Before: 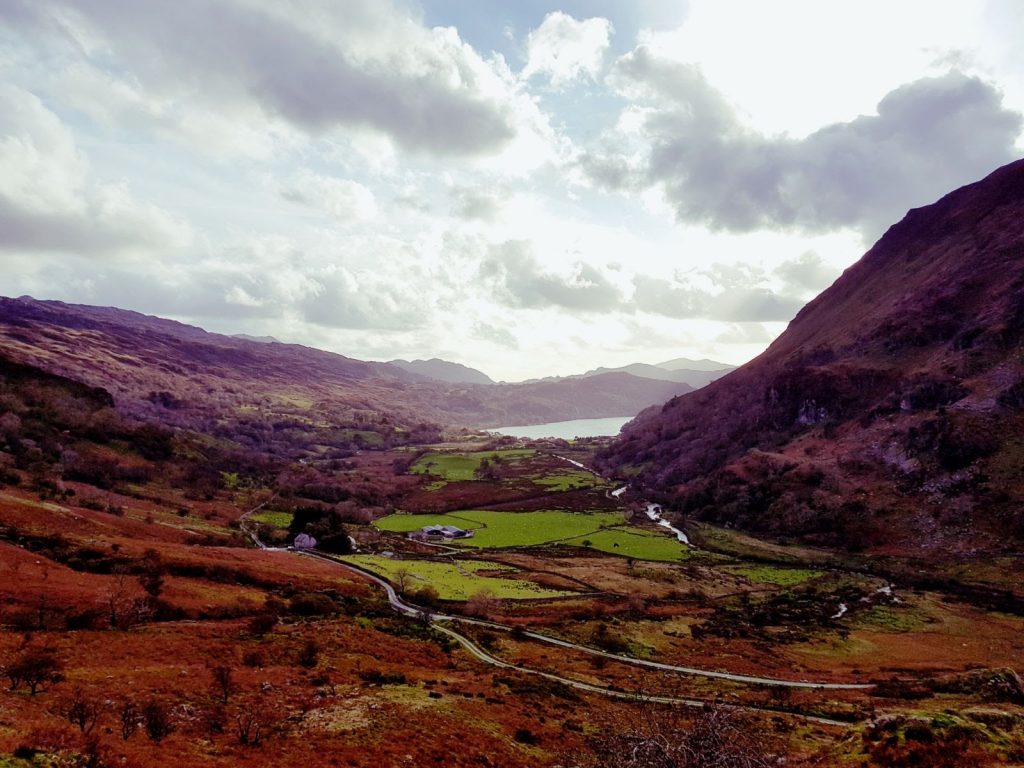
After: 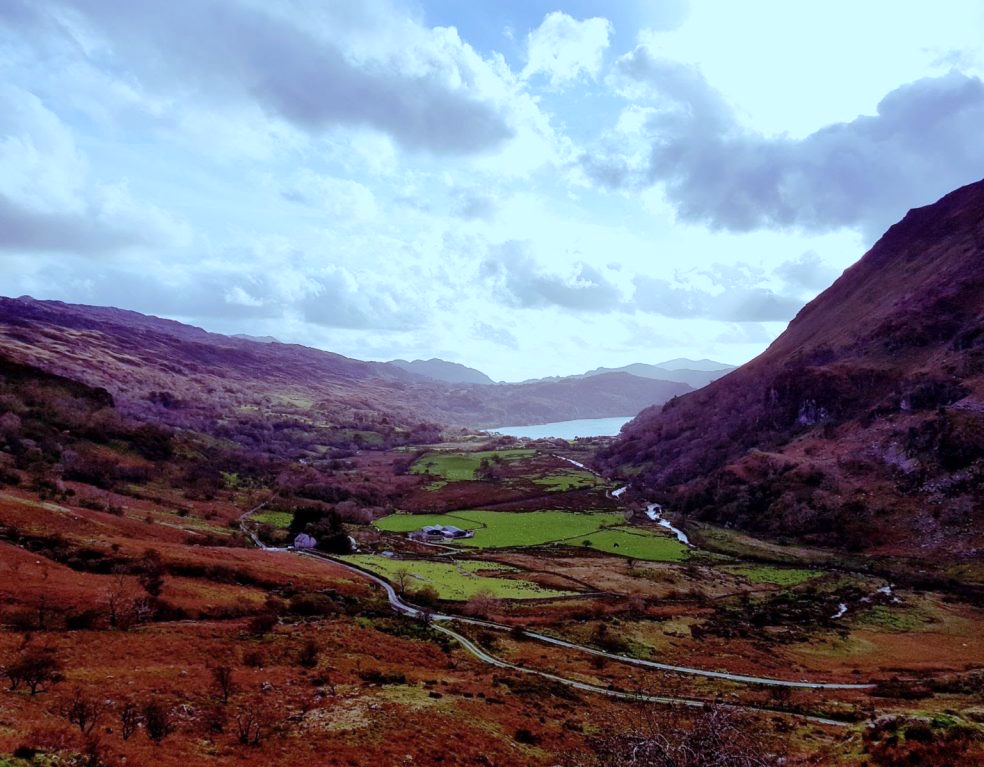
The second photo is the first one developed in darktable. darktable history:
crop: right 3.857%, bottom 0.024%
color calibration: illuminant custom, x 0.389, y 0.387, temperature 3833.86 K
